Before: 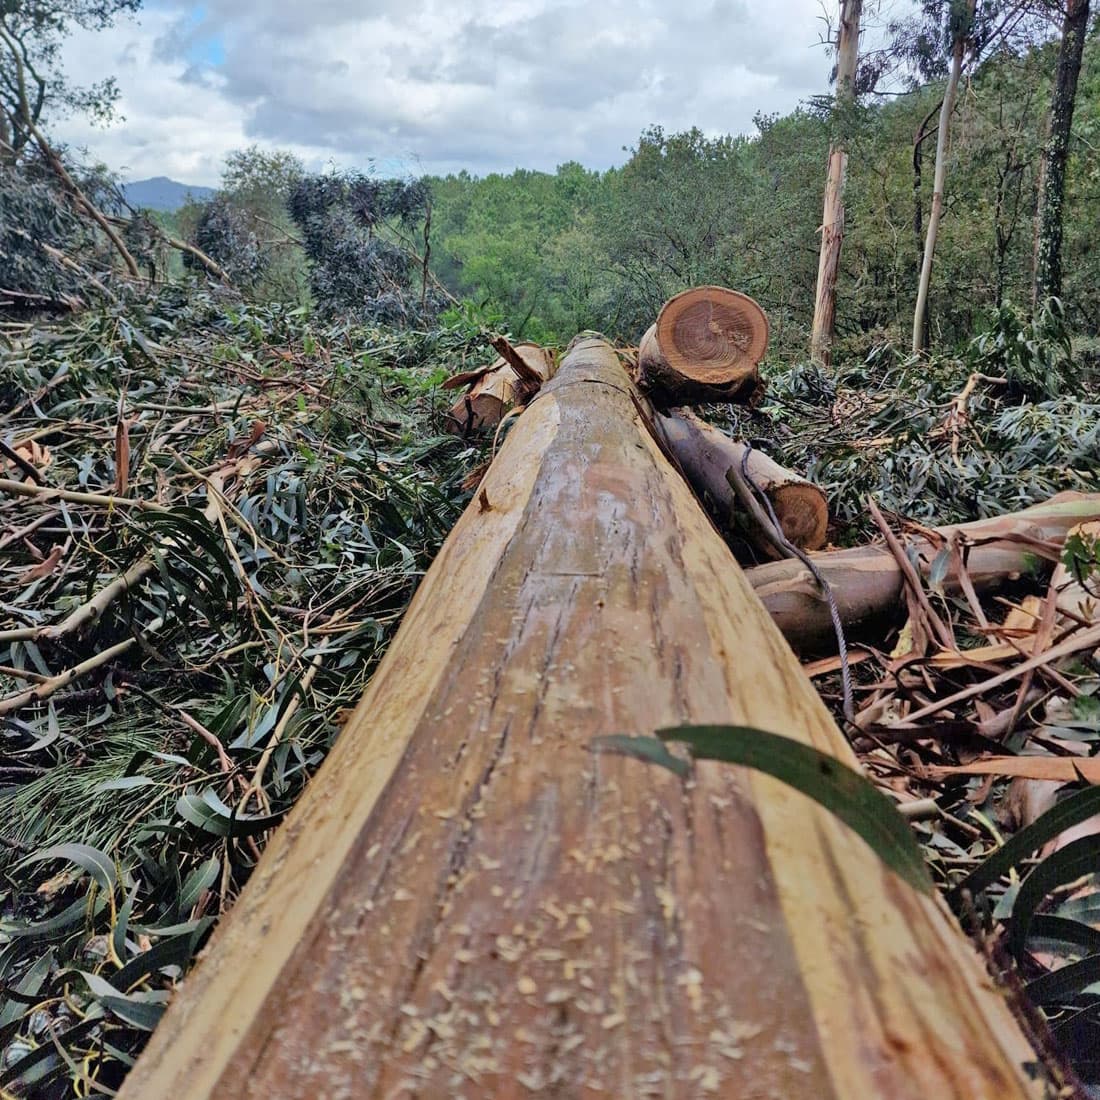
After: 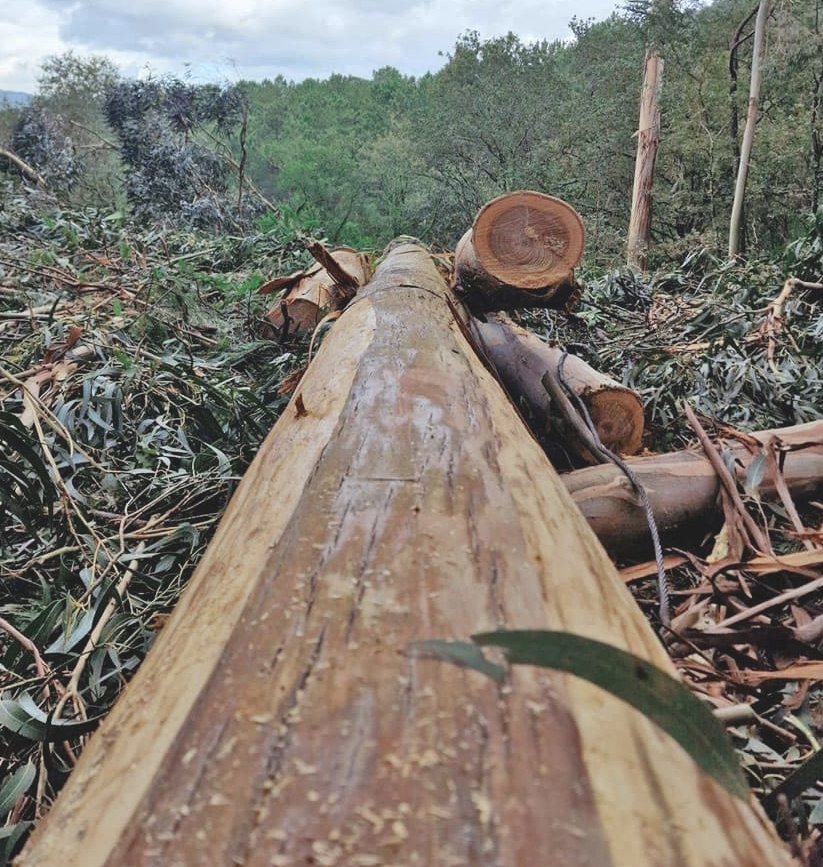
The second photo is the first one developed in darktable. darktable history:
crop: left 16.768%, top 8.653%, right 8.362%, bottom 12.485%
color zones: curves: ch0 [(0, 0.5) (0.125, 0.4) (0.25, 0.5) (0.375, 0.4) (0.5, 0.4) (0.625, 0.6) (0.75, 0.6) (0.875, 0.5)]; ch1 [(0, 0.4) (0.125, 0.5) (0.25, 0.4) (0.375, 0.4) (0.5, 0.4) (0.625, 0.4) (0.75, 0.5) (0.875, 0.4)]; ch2 [(0, 0.6) (0.125, 0.5) (0.25, 0.5) (0.375, 0.6) (0.5, 0.6) (0.625, 0.5) (0.75, 0.5) (0.875, 0.5)]
color balance: lift [1.007, 1, 1, 1], gamma [1.097, 1, 1, 1]
